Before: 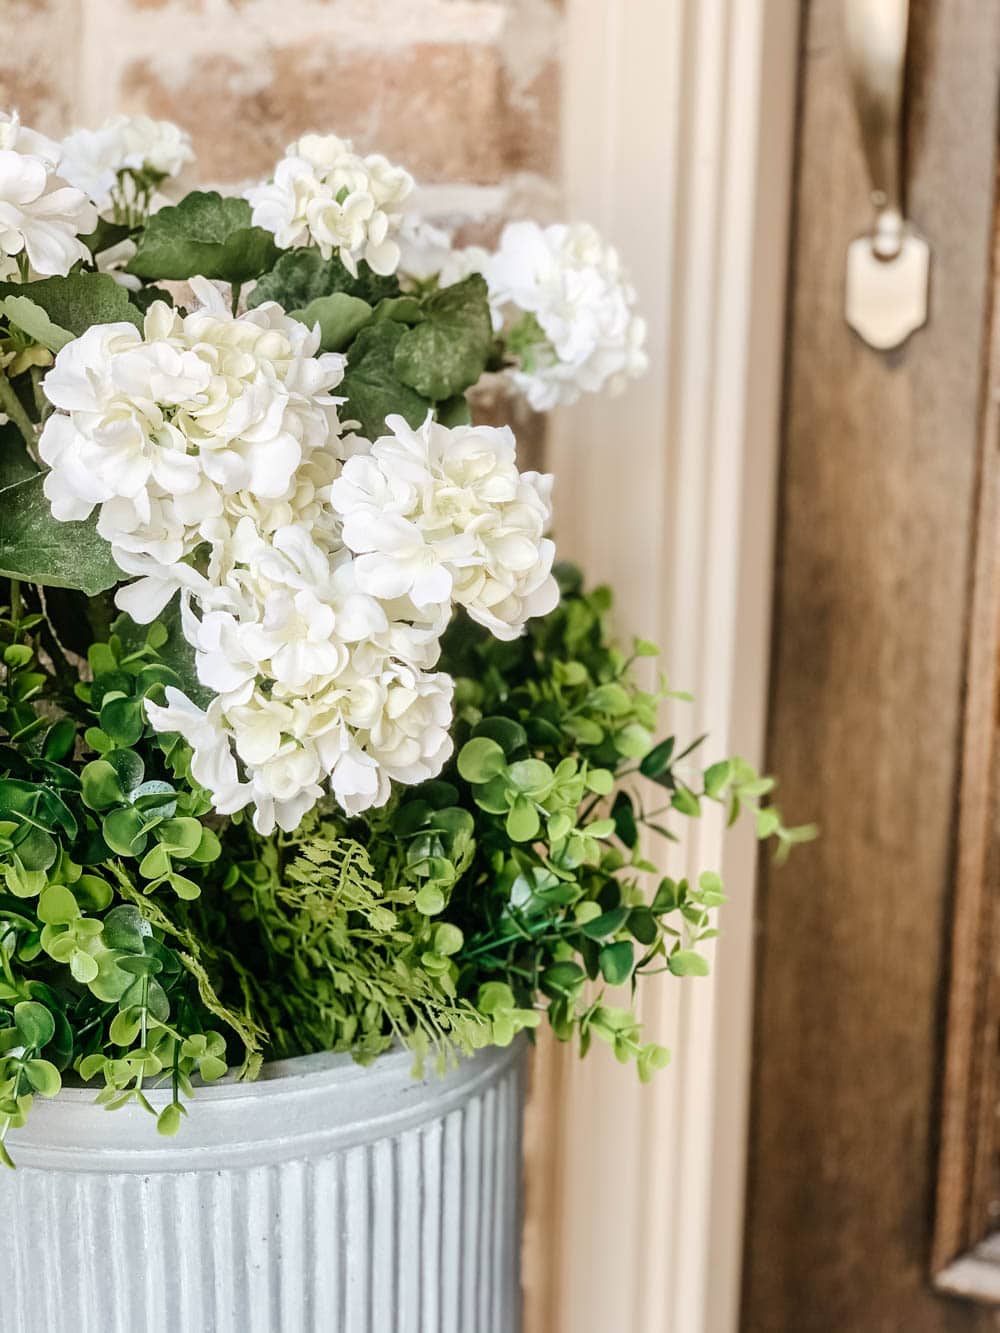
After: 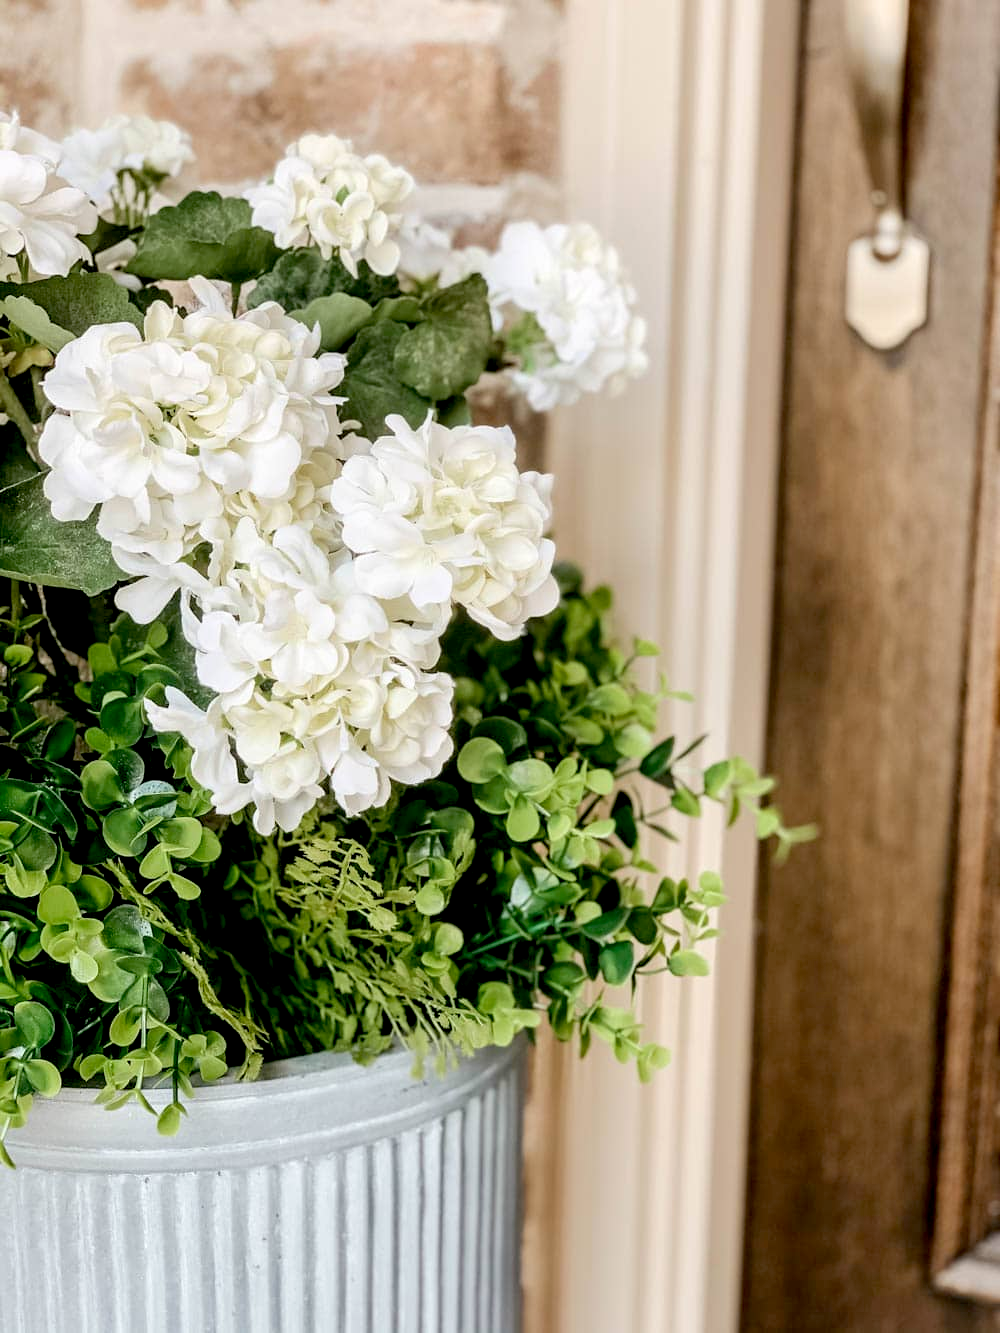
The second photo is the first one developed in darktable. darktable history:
exposure: black level correction 0.013, compensate highlight preservation false
